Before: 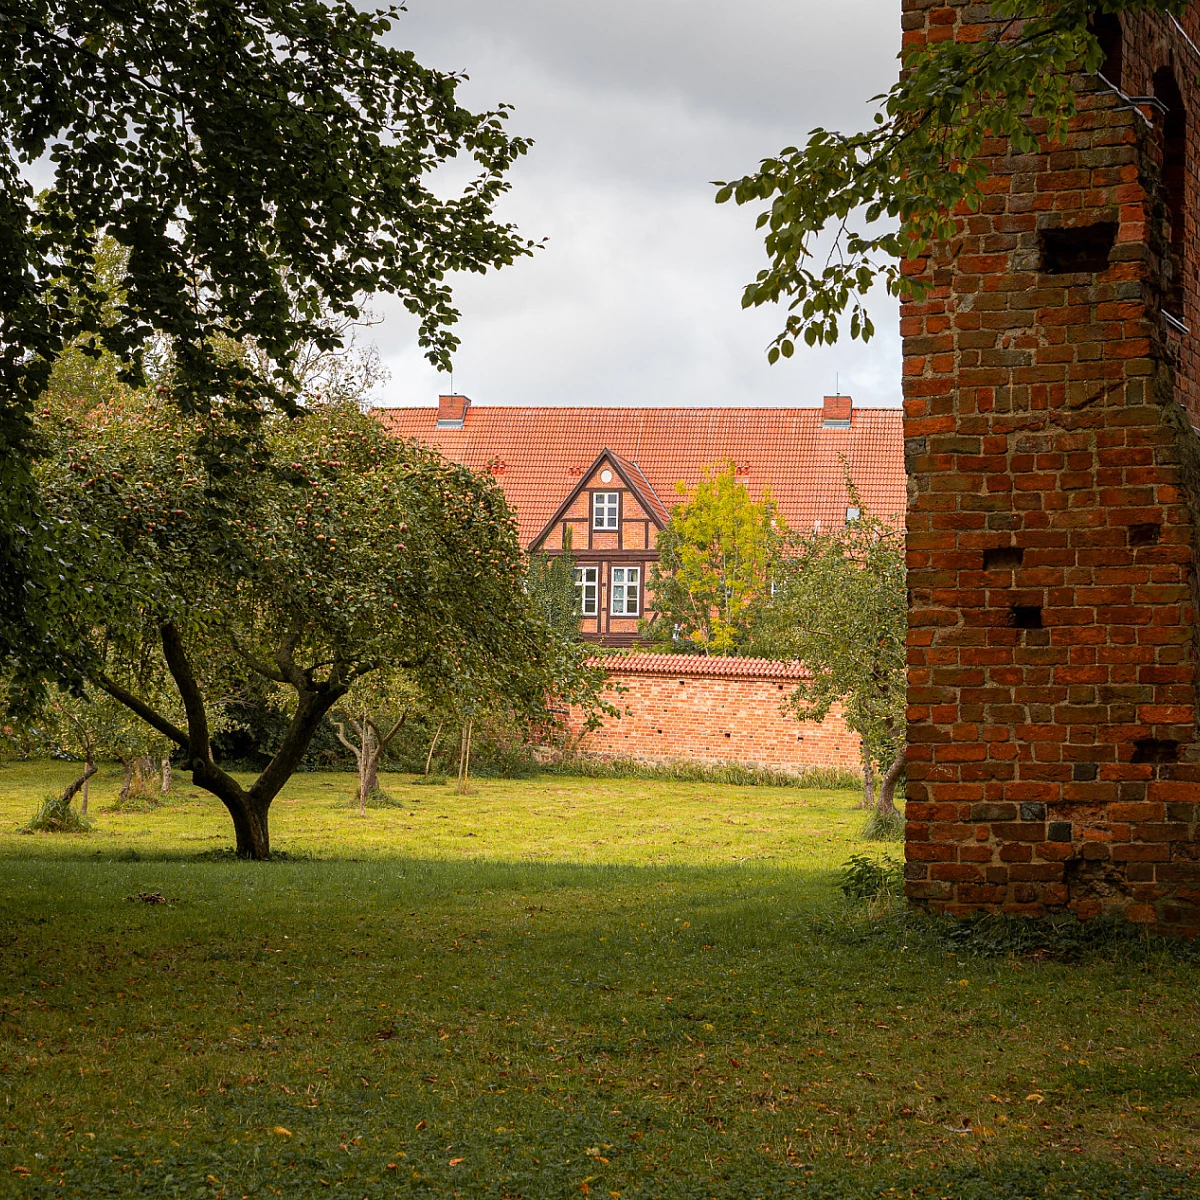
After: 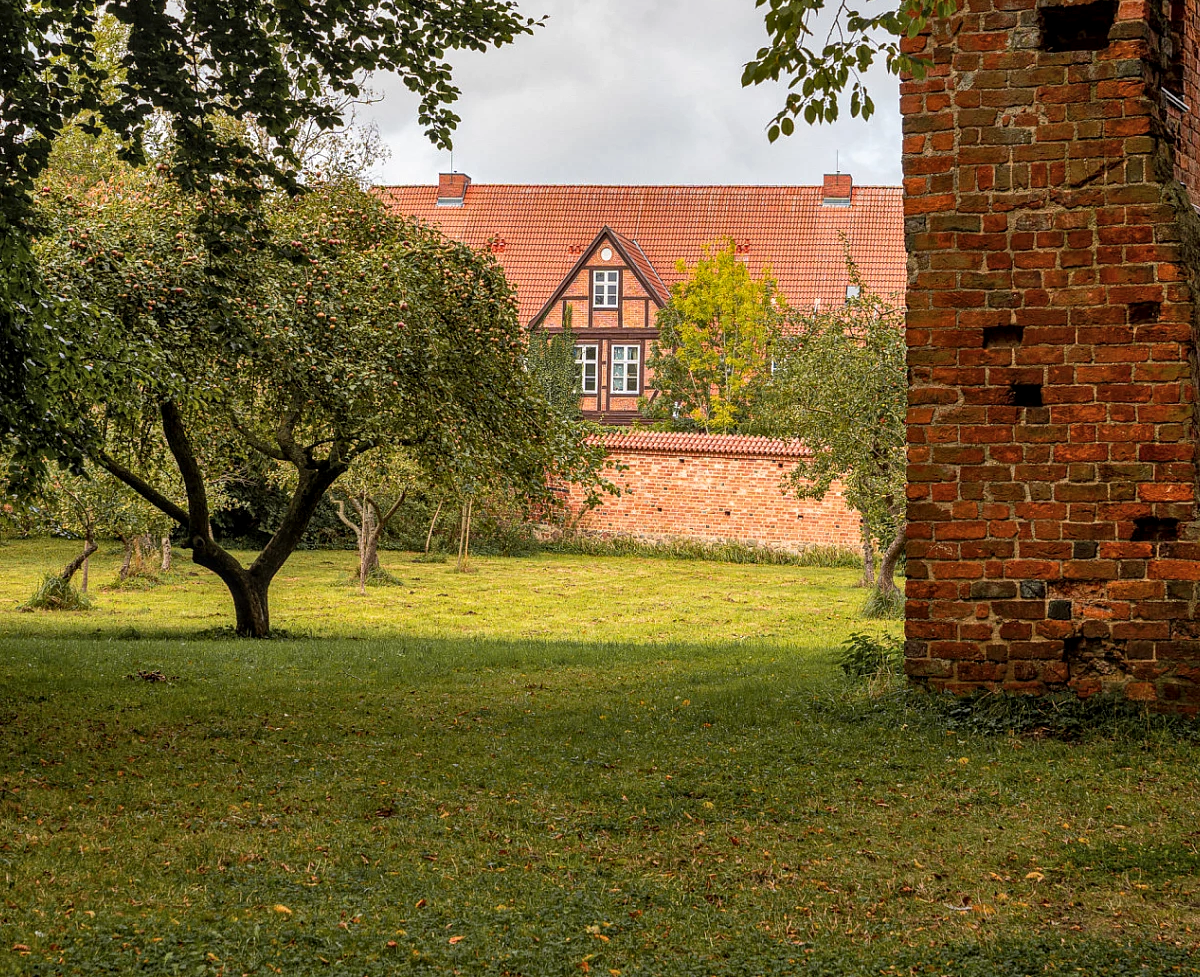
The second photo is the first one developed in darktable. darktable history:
crop and rotate: top 18.507%
shadows and highlights: soften with gaussian
local contrast: on, module defaults
